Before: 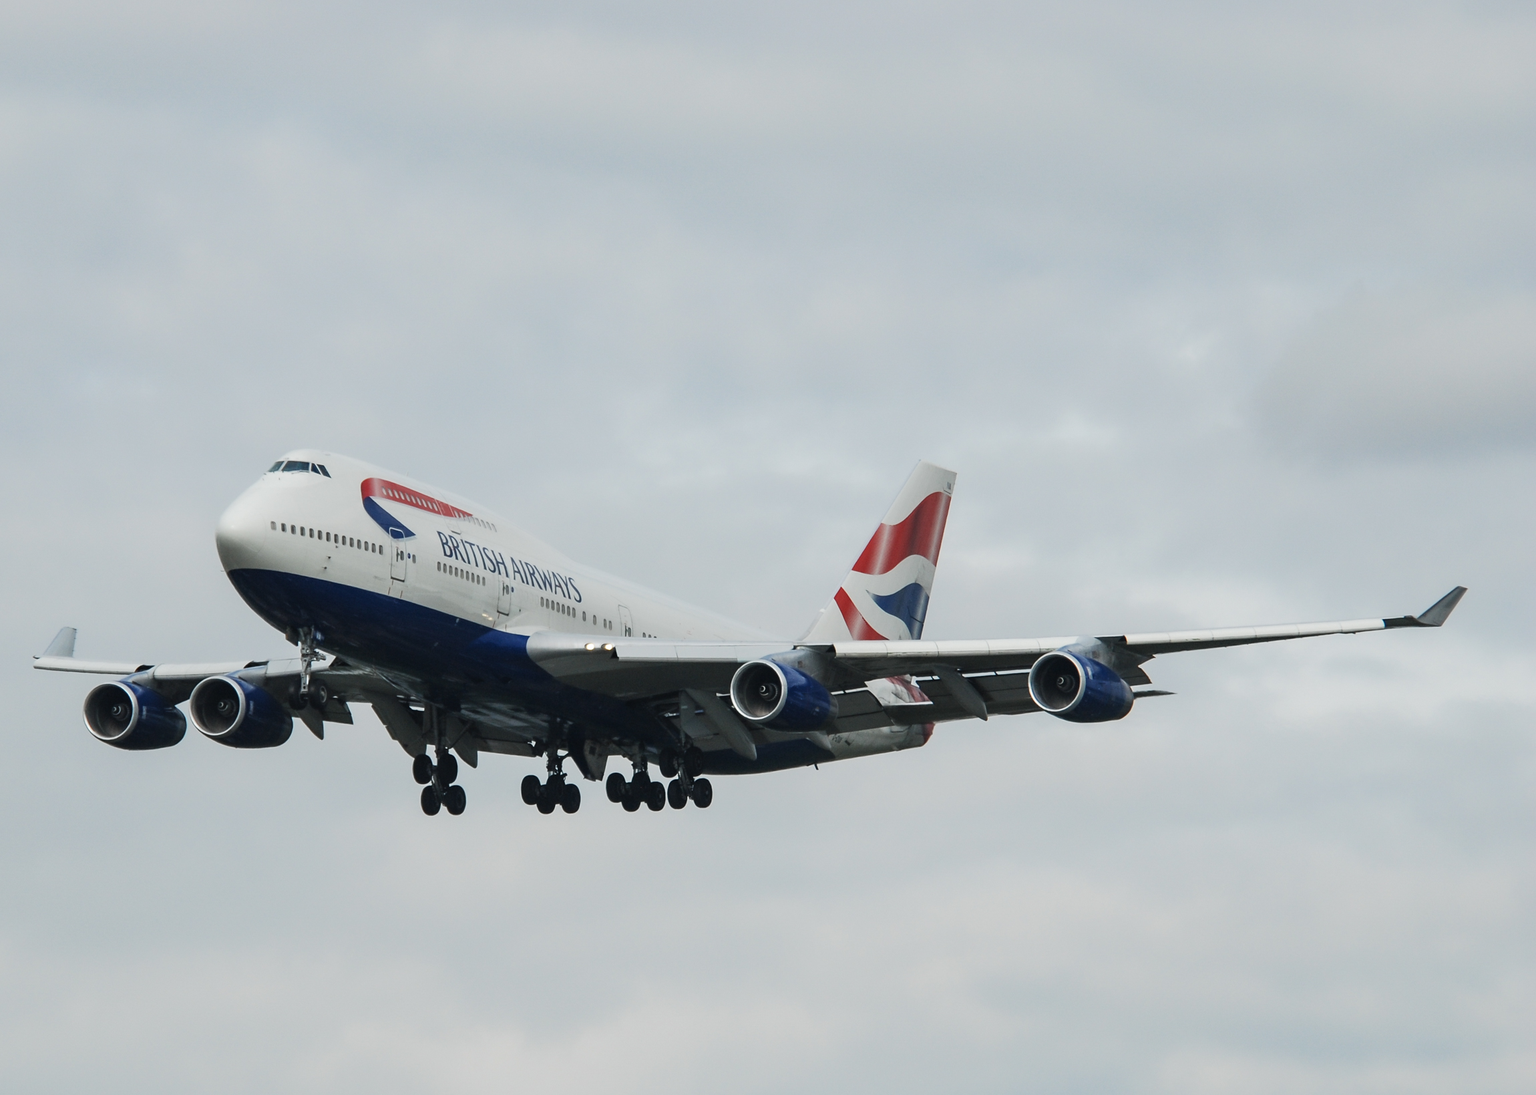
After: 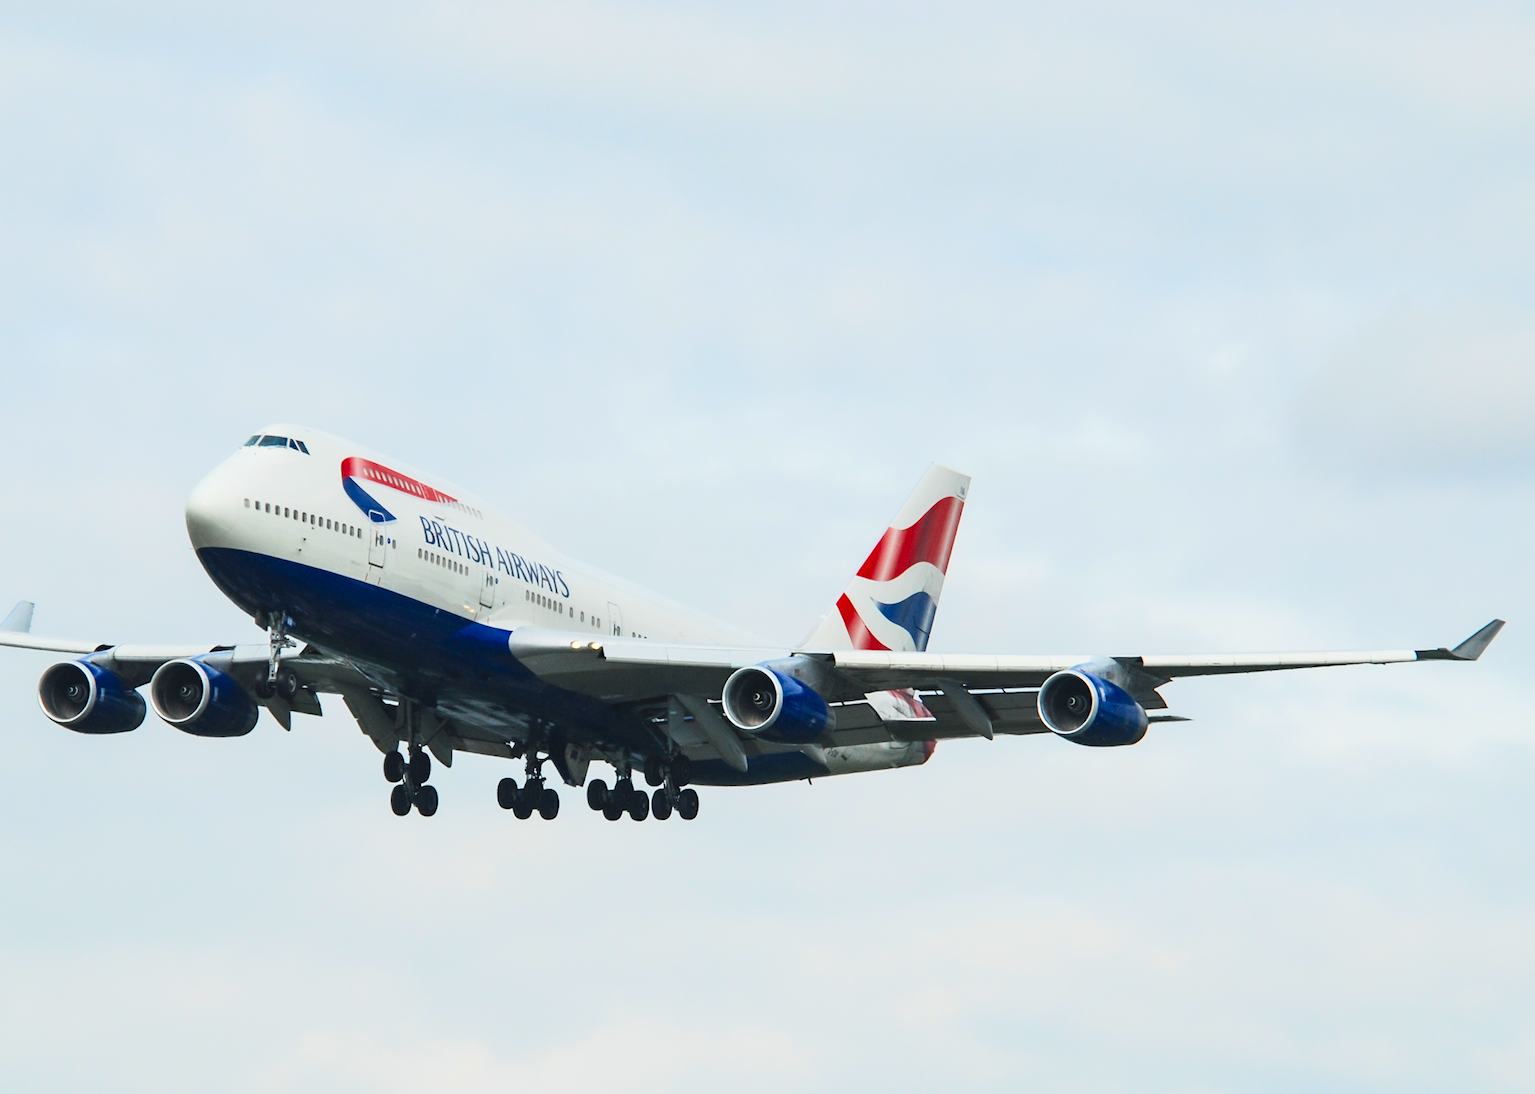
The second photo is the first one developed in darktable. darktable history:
contrast brightness saturation: contrast 0.24, brightness 0.26, saturation 0.39
color balance rgb: linear chroma grading › shadows -8%, linear chroma grading › global chroma 10%, perceptual saturation grading › global saturation 2%, perceptual saturation grading › highlights -2%, perceptual saturation grading › mid-tones 4%, perceptual saturation grading › shadows 8%, perceptual brilliance grading › global brilliance 2%, perceptual brilliance grading › highlights -4%, global vibrance 16%, saturation formula JzAzBz (2021)
crop and rotate: angle -2.38°
